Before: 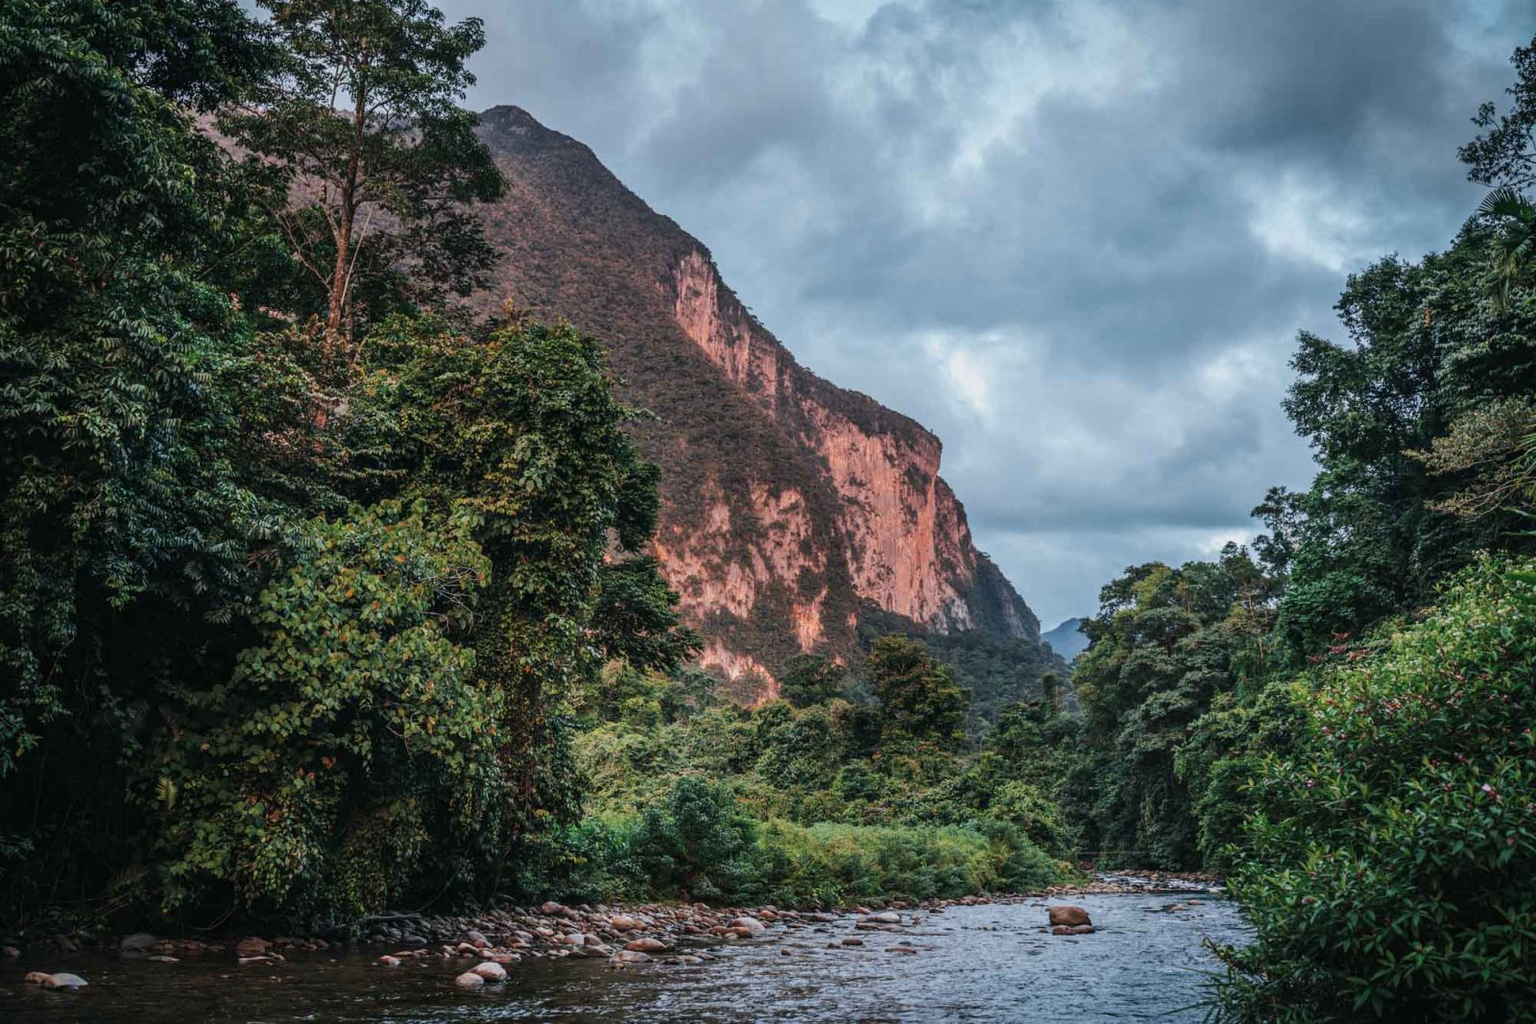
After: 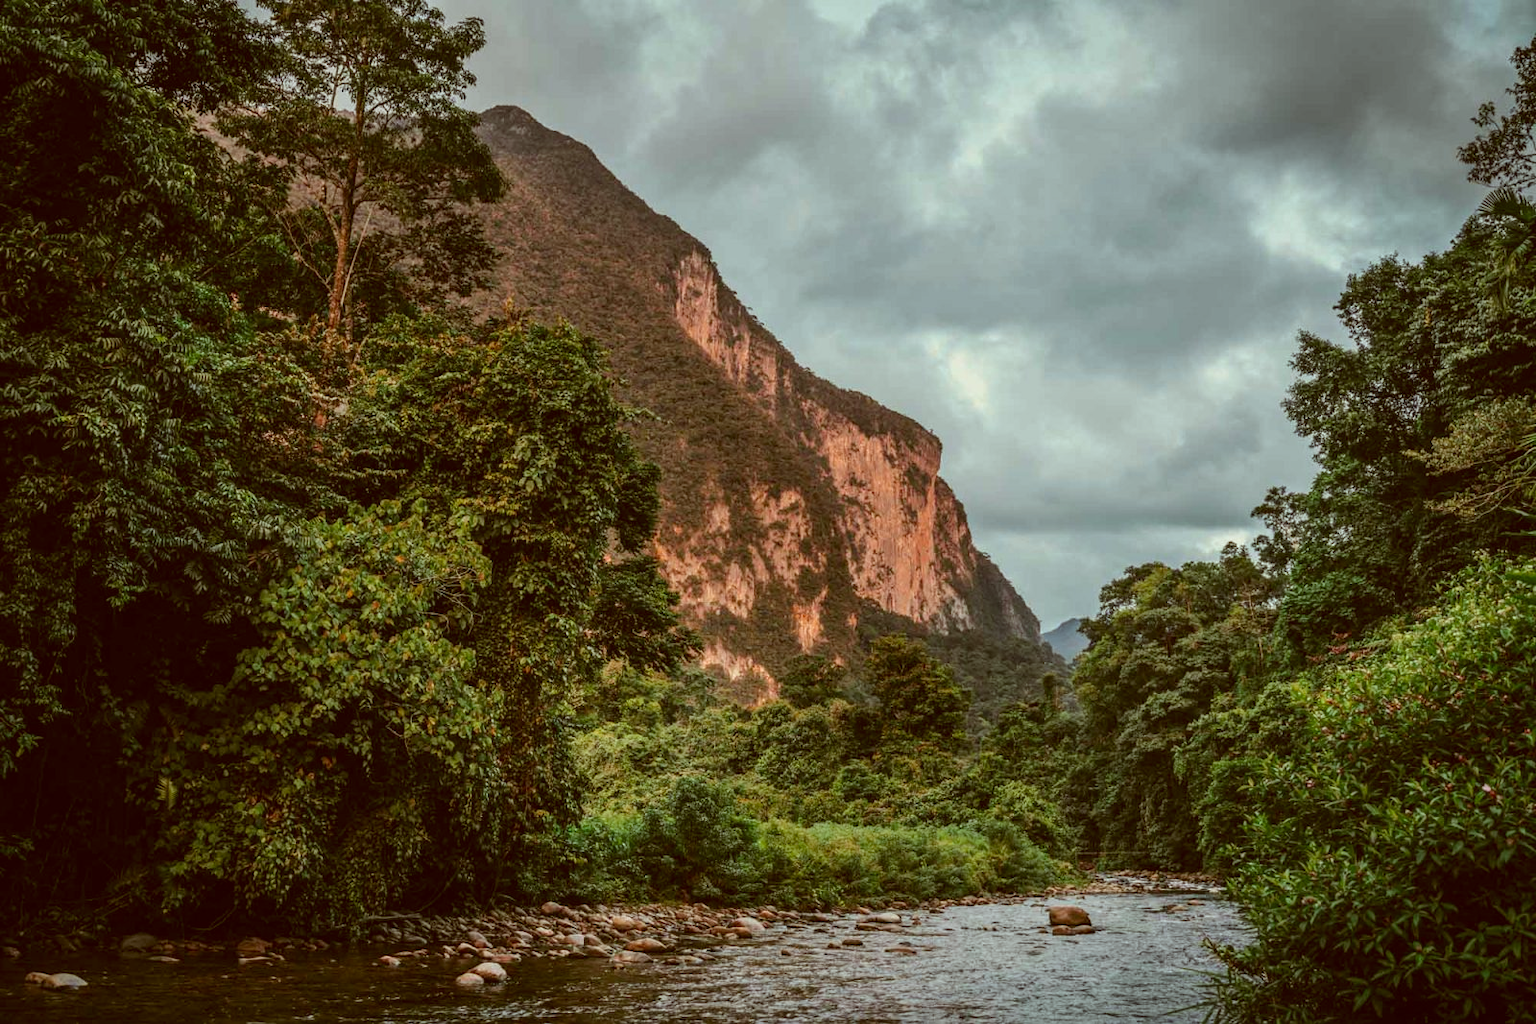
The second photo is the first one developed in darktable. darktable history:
color correction: highlights a* -5.25, highlights b* 9.8, shadows a* 9.47, shadows b* 24.25
